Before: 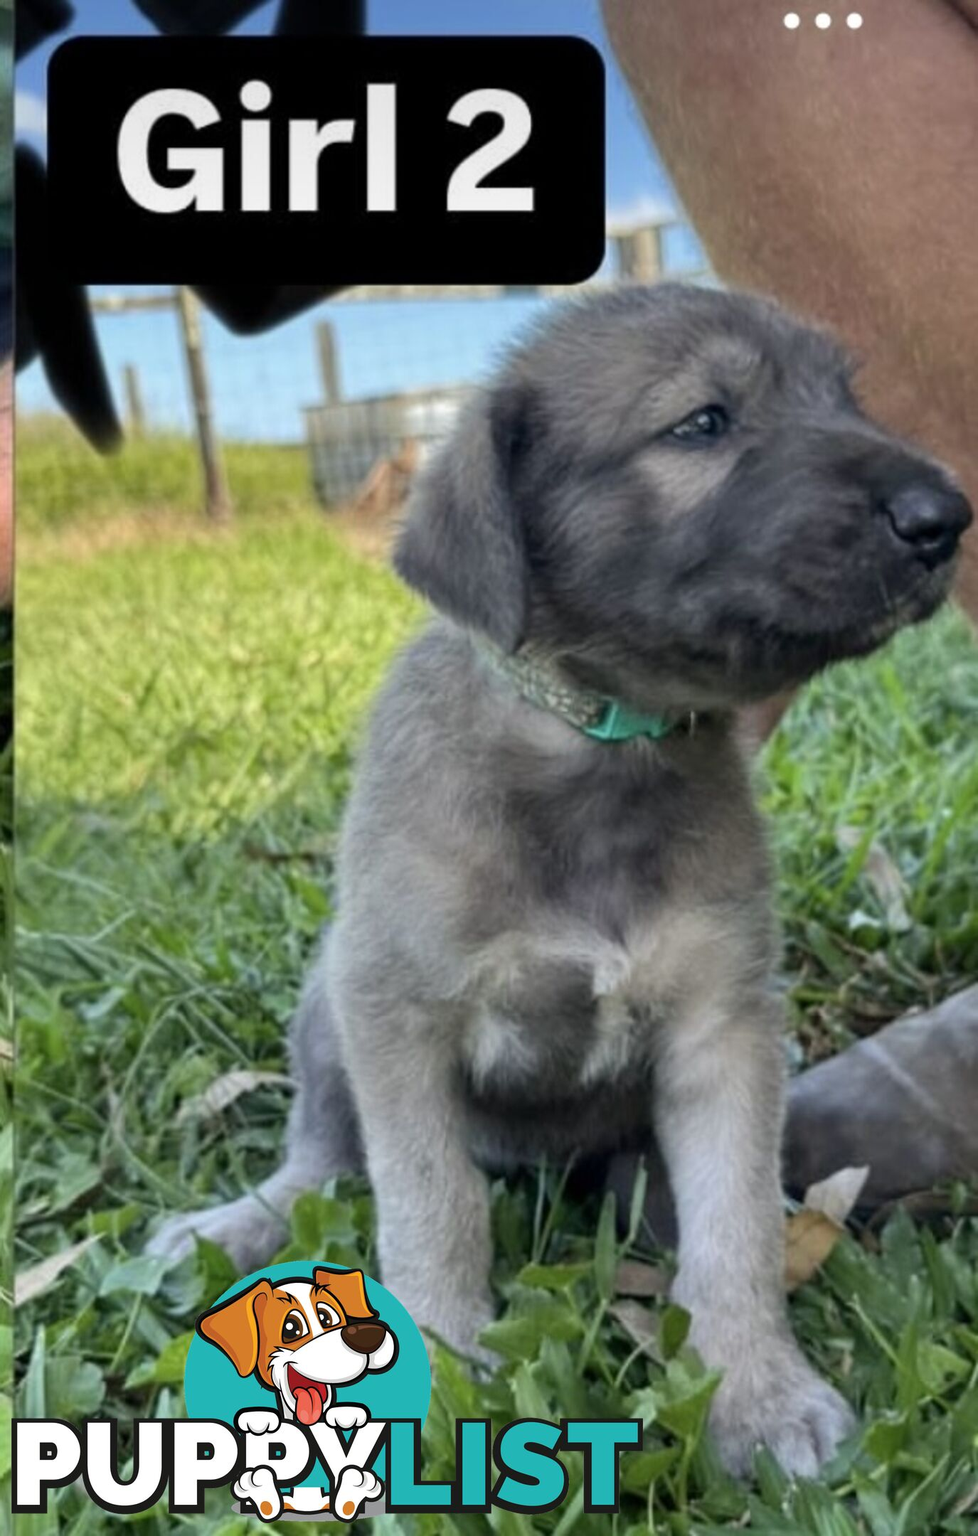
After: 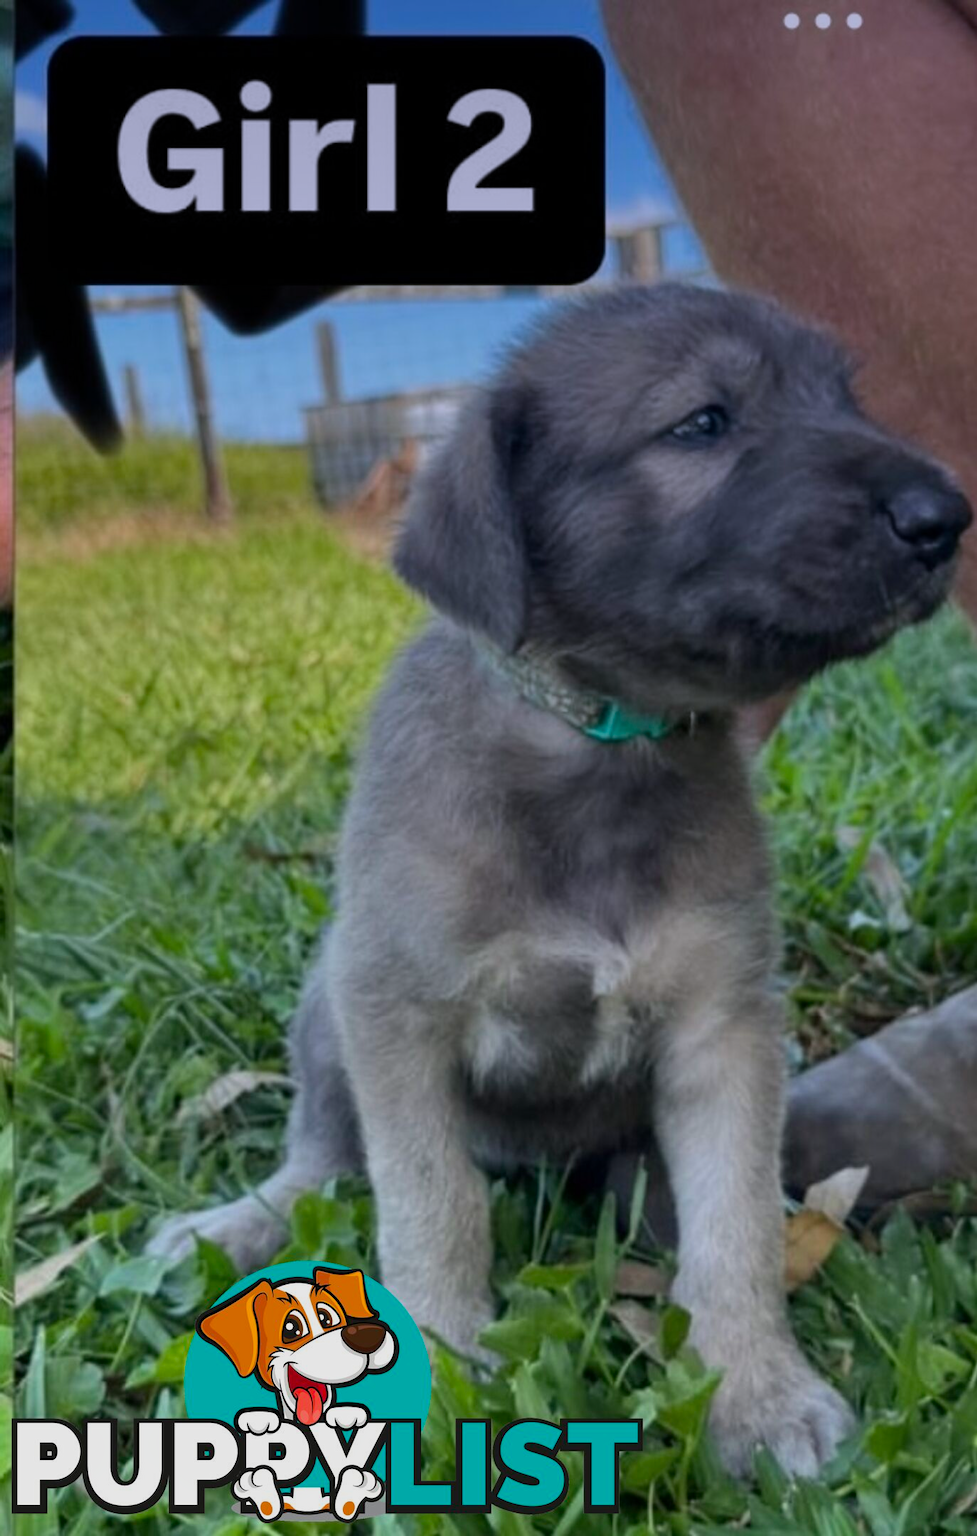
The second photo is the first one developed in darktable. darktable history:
shadows and highlights: radius 121.13, shadows 21.4, white point adjustment -9.72, highlights -14.39, soften with gaussian
graduated density: hue 238.83°, saturation 50%
